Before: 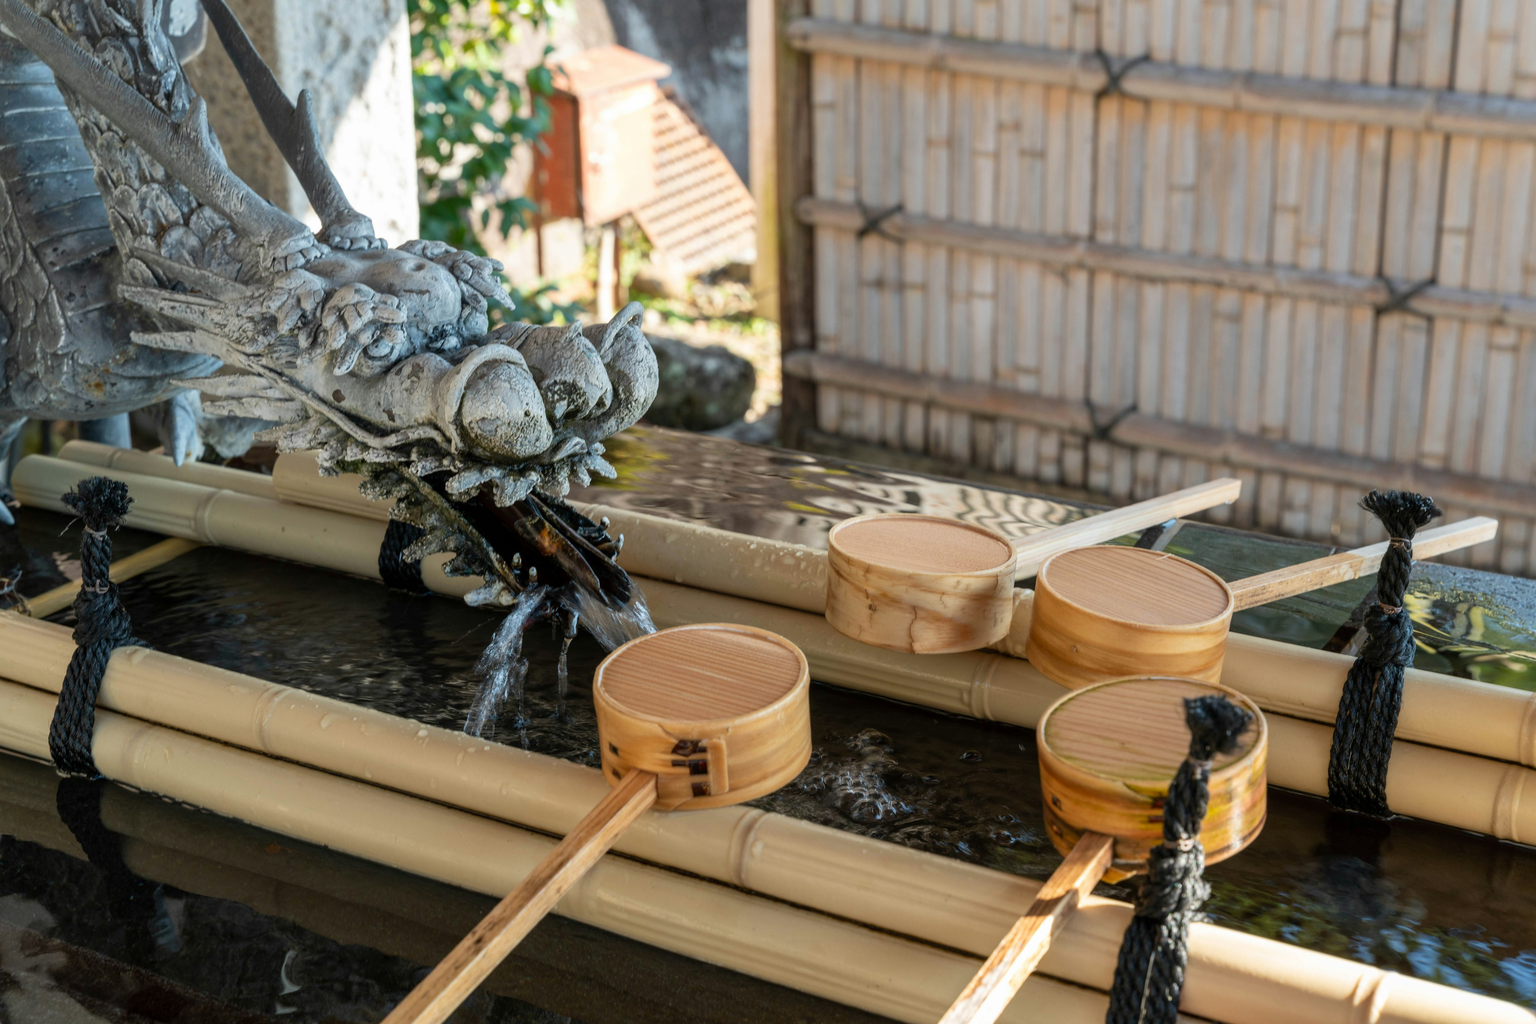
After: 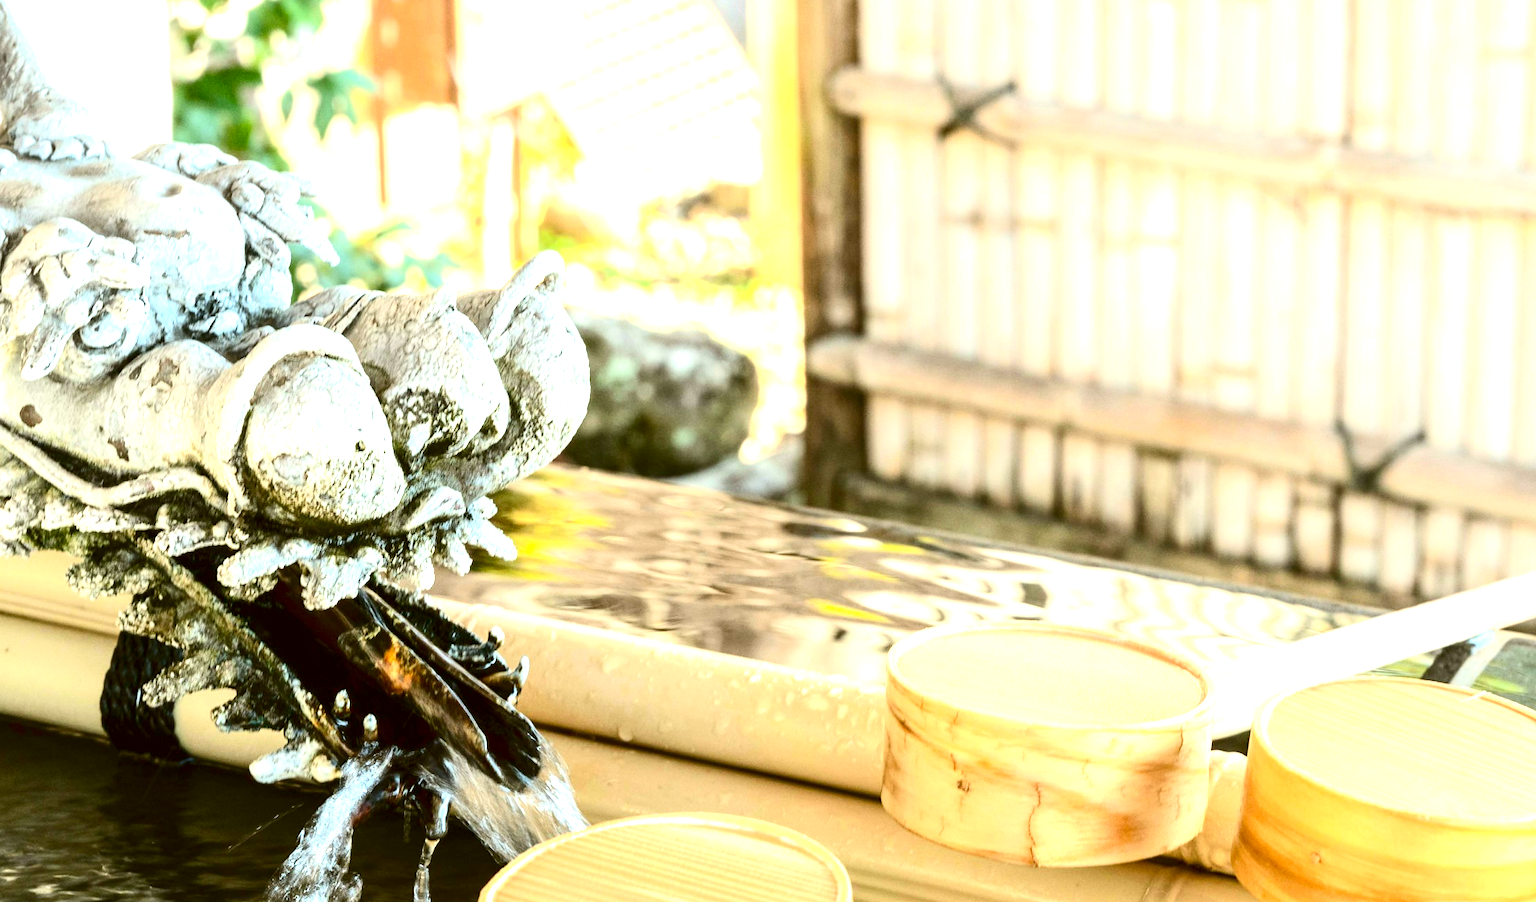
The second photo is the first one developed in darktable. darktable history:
crop: left 20.932%, top 15.471%, right 21.848%, bottom 34.081%
contrast brightness saturation: contrast 0.28
color correction: highlights a* -1.43, highlights b* 10.12, shadows a* 0.395, shadows b* 19.35
exposure: black level correction 0, exposure 2.088 EV, compensate exposure bias true, compensate highlight preservation false
